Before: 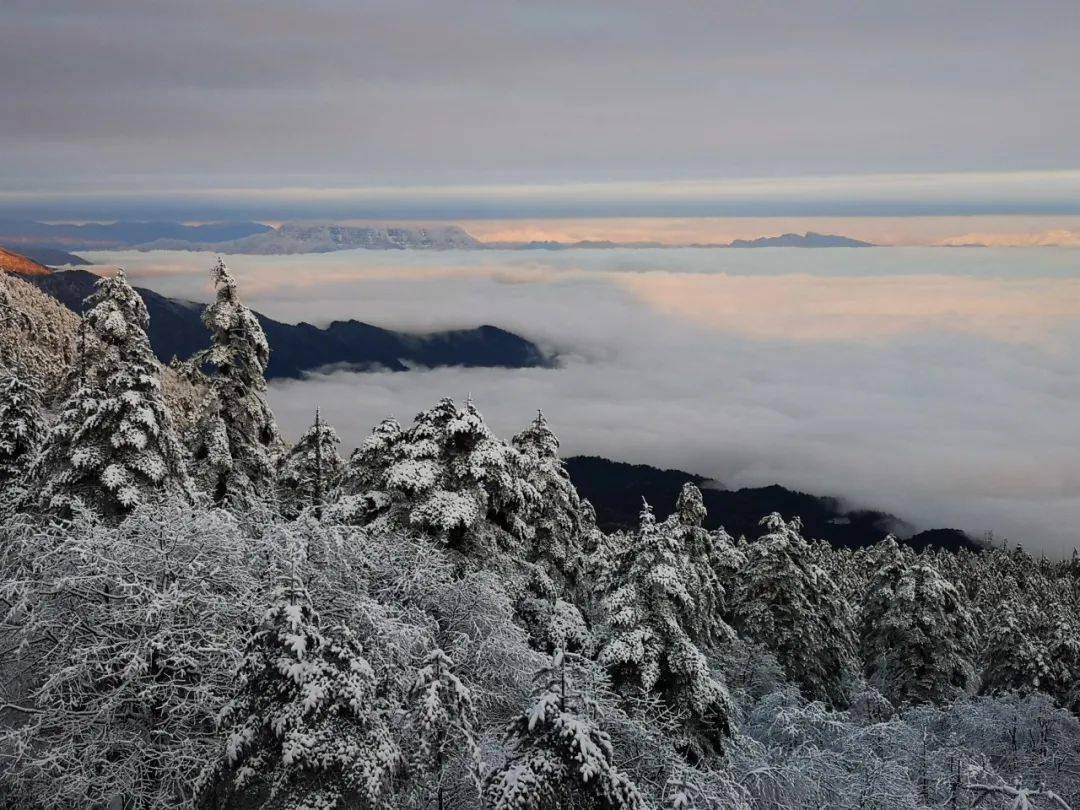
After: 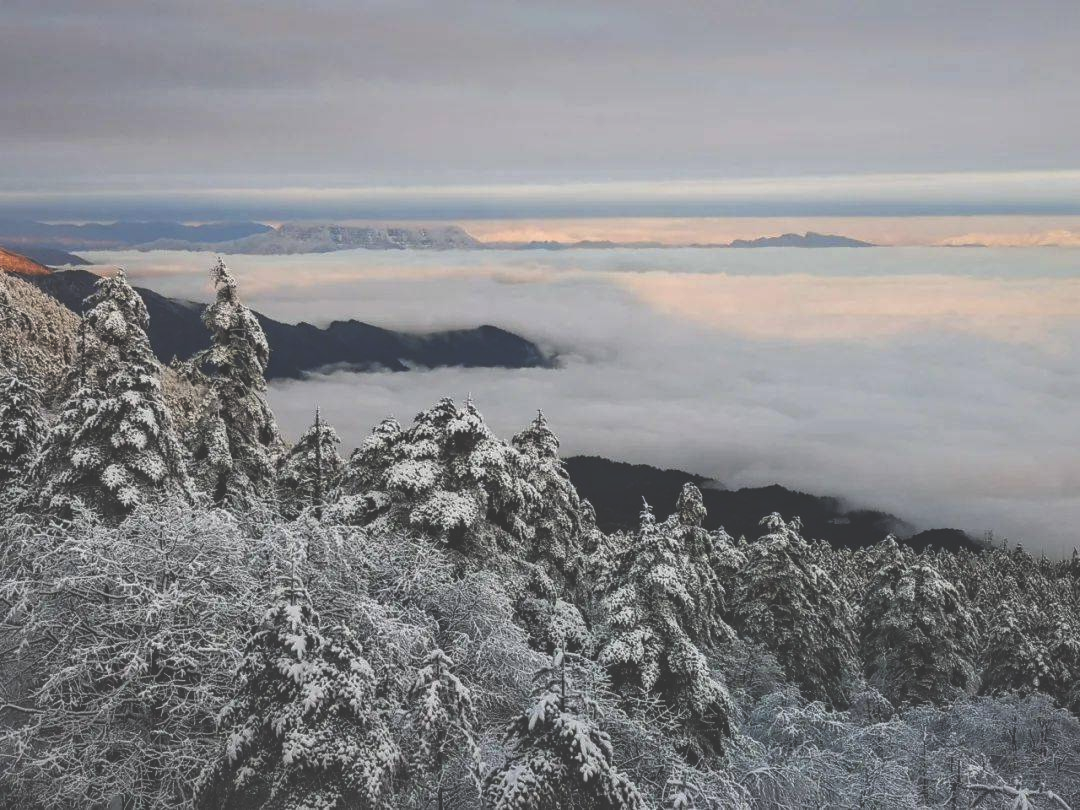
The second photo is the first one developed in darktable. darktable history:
exposure: black level correction -0.041, exposure 0.064 EV, compensate highlight preservation false
local contrast: on, module defaults
